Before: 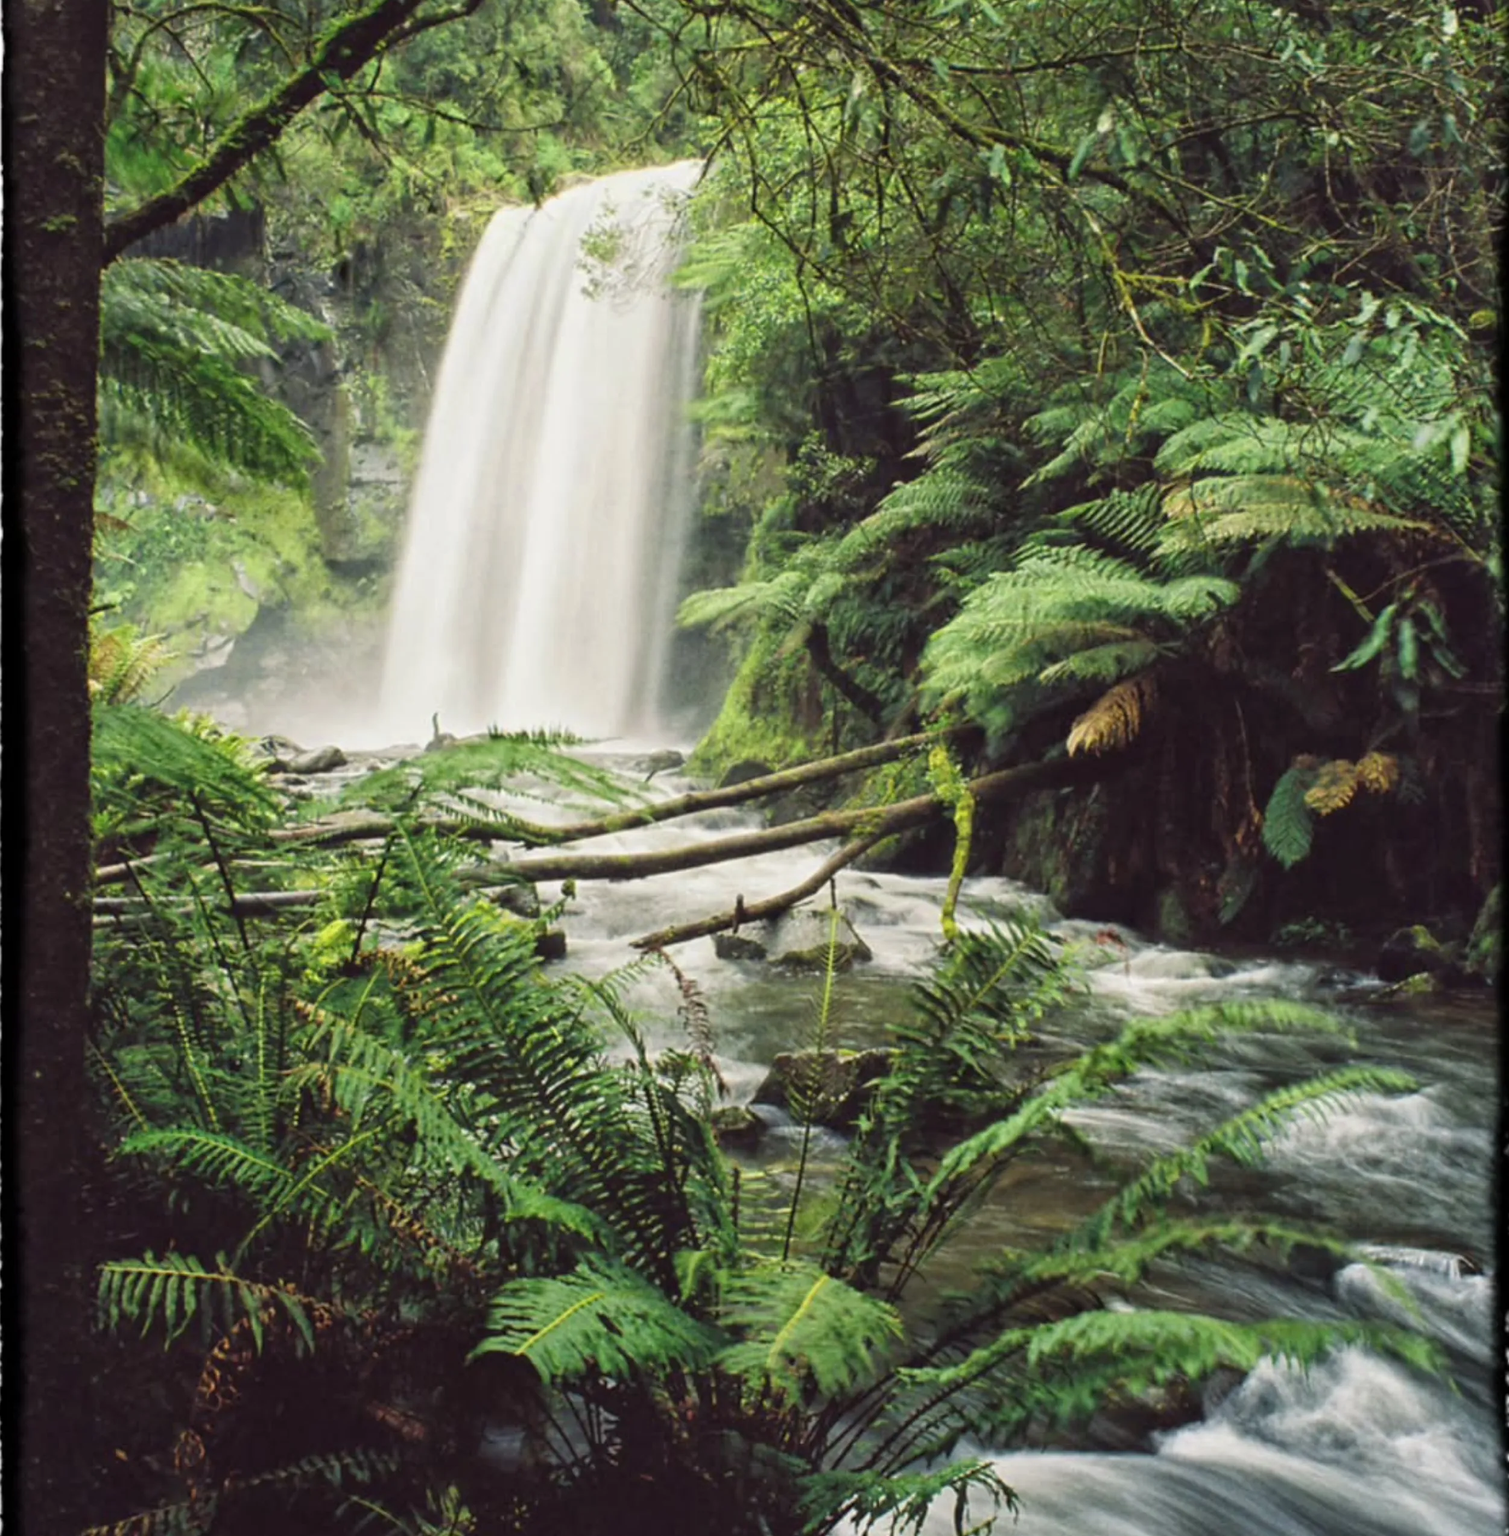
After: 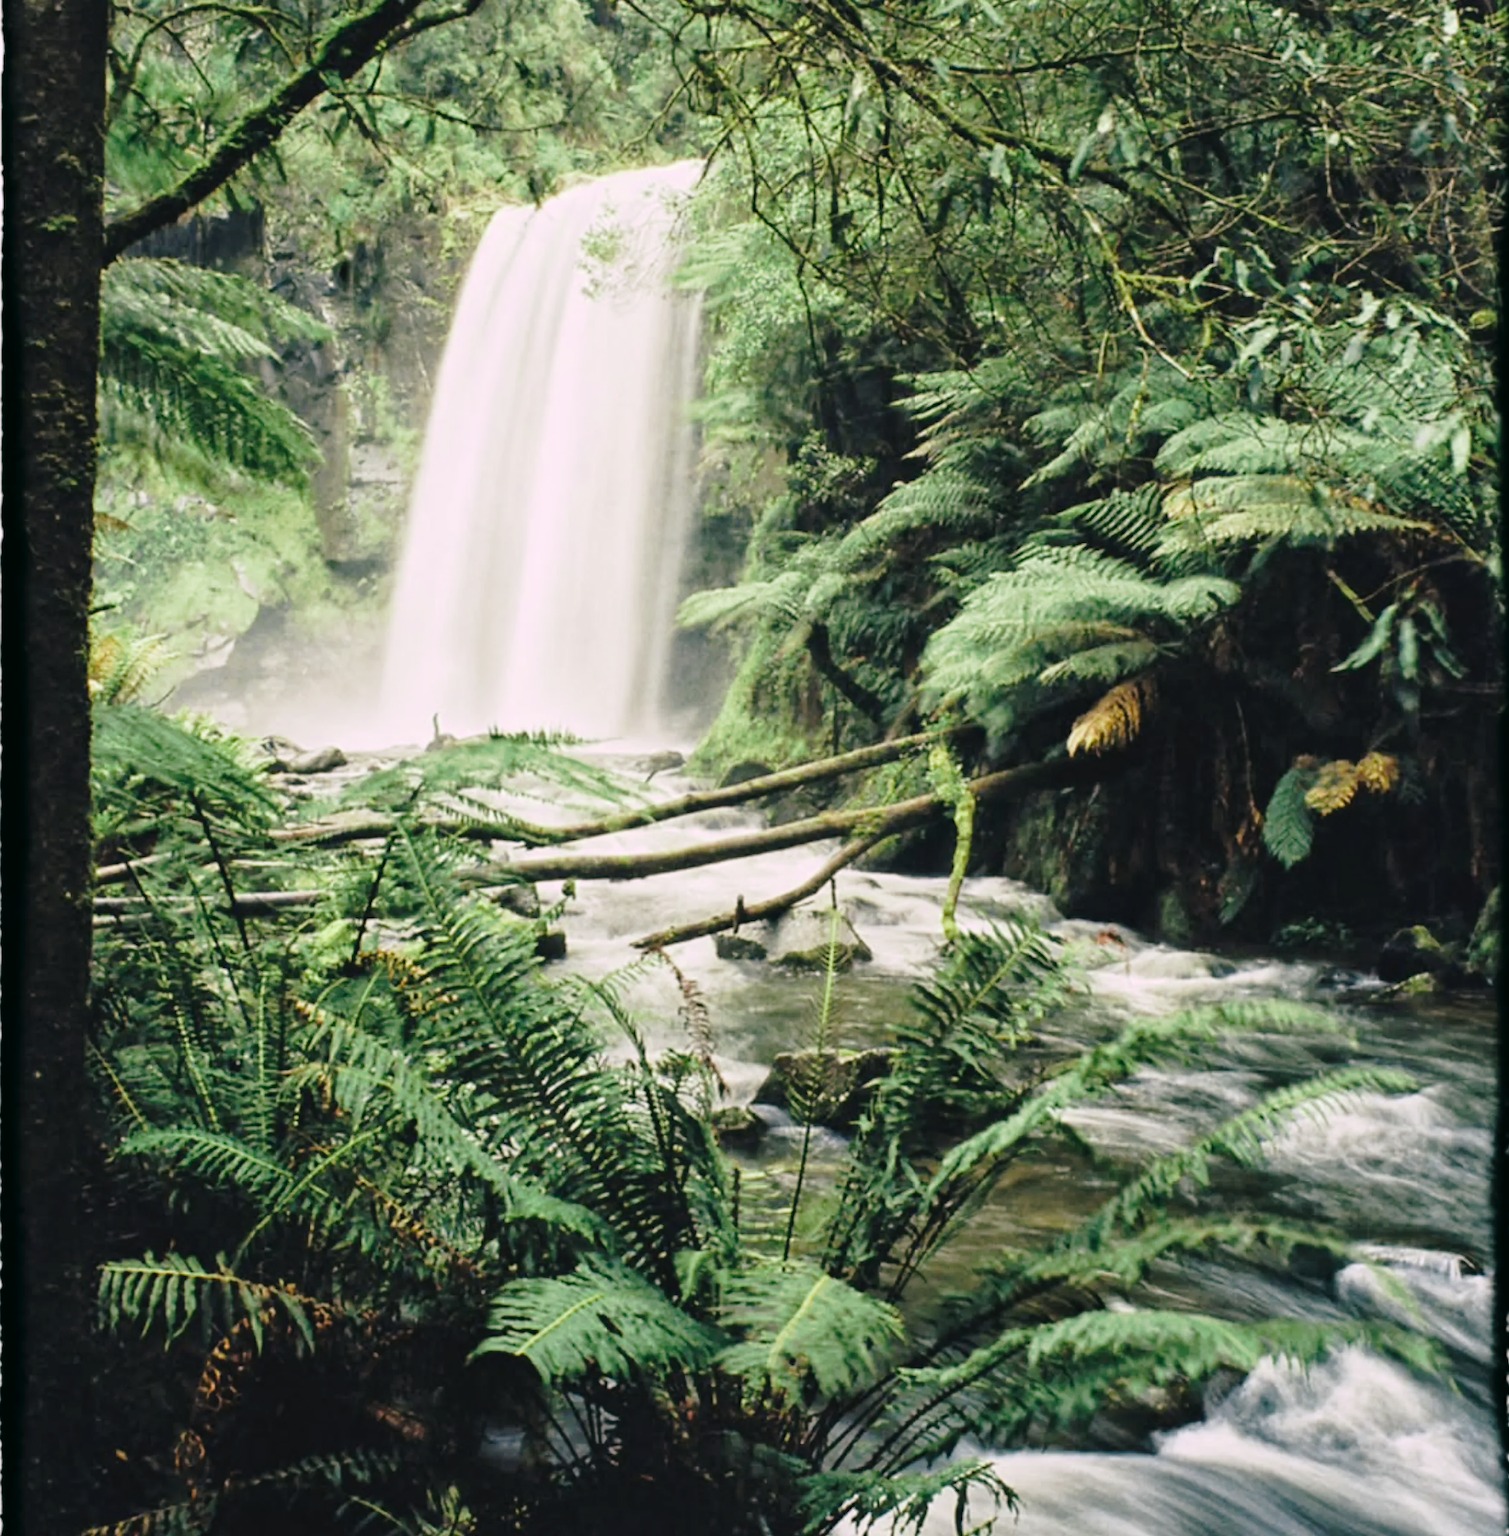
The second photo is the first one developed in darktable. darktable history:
tone curve: curves: ch0 [(0, 0) (0.003, 0.012) (0.011, 0.015) (0.025, 0.023) (0.044, 0.036) (0.069, 0.047) (0.1, 0.062) (0.136, 0.1) (0.177, 0.15) (0.224, 0.219) (0.277, 0.3) (0.335, 0.401) (0.399, 0.49) (0.468, 0.569) (0.543, 0.641) (0.623, 0.73) (0.709, 0.806) (0.801, 0.88) (0.898, 0.939) (1, 1)], preserve colors none
color look up table: target L [98.17, 98.36, 88.06, 90.02, 86.94, 67.9, 60.05, 57.91, 55.98, 33.22, 26.5, 9.895, 200.98, 92.27, 85.84, 77.39, 74.42, 70.71, 67.55, 61.62, 56.66, 56.08, 49.19, 43.26, 38.23, 30.87, 29.73, 21.54, 96.04, 83.8, 76.67, 64.05, 69.67, 55.77, 62.58, 46.44, 44.82, 34.56, 33.21, 27.92, 30.19, 12.33, 5.831, 95.54, 79.03, 59.95, 61.07, 54.28, 43.03], target a [-25.1, -18.1, -13.42, -26.6, -28.59, -17.48, -32.74, -31.16, -21.98, -22.25, -10.89, -17.89, 0, -2.238, -2.181, 6.988, 13.51, 28.71, 29.27, 4.606, 31.97, 56.71, 28.82, 64.48, 54.72, 3, 39.25, 29.38, 17.15, 7.263, 31.12, 19.11, 43.47, 6.821, 29.97, 58.86, 51.06, 19.77, 22.52, 1.64, 37.91, 13.86, 7.524, -42.3, -23.89, -26.06, -2.259, -14.03, -23.5], target b [37.7, 11.72, 15.69, 30.09, 9.938, 4.759, 30.99, 11.38, 26.04, 12.92, 25.17, 3.944, -0.001, 29.11, 53.73, 3.423, 75.84, 15.56, 47.61, 51.91, 55.43, 25.71, 26.83, 48.11, 21.49, 3.975, 34.97, 14.94, -8.595, -28.51, -16.5, -20.63, -34.04, -61.94, -43.71, -6.722, -28.83, -56.71, -7.967, -30.52, -63.18, -29.47, -9.815, -9.988, -17.75, -8.419, -1.74, -35.51, -8.384], num patches 49
